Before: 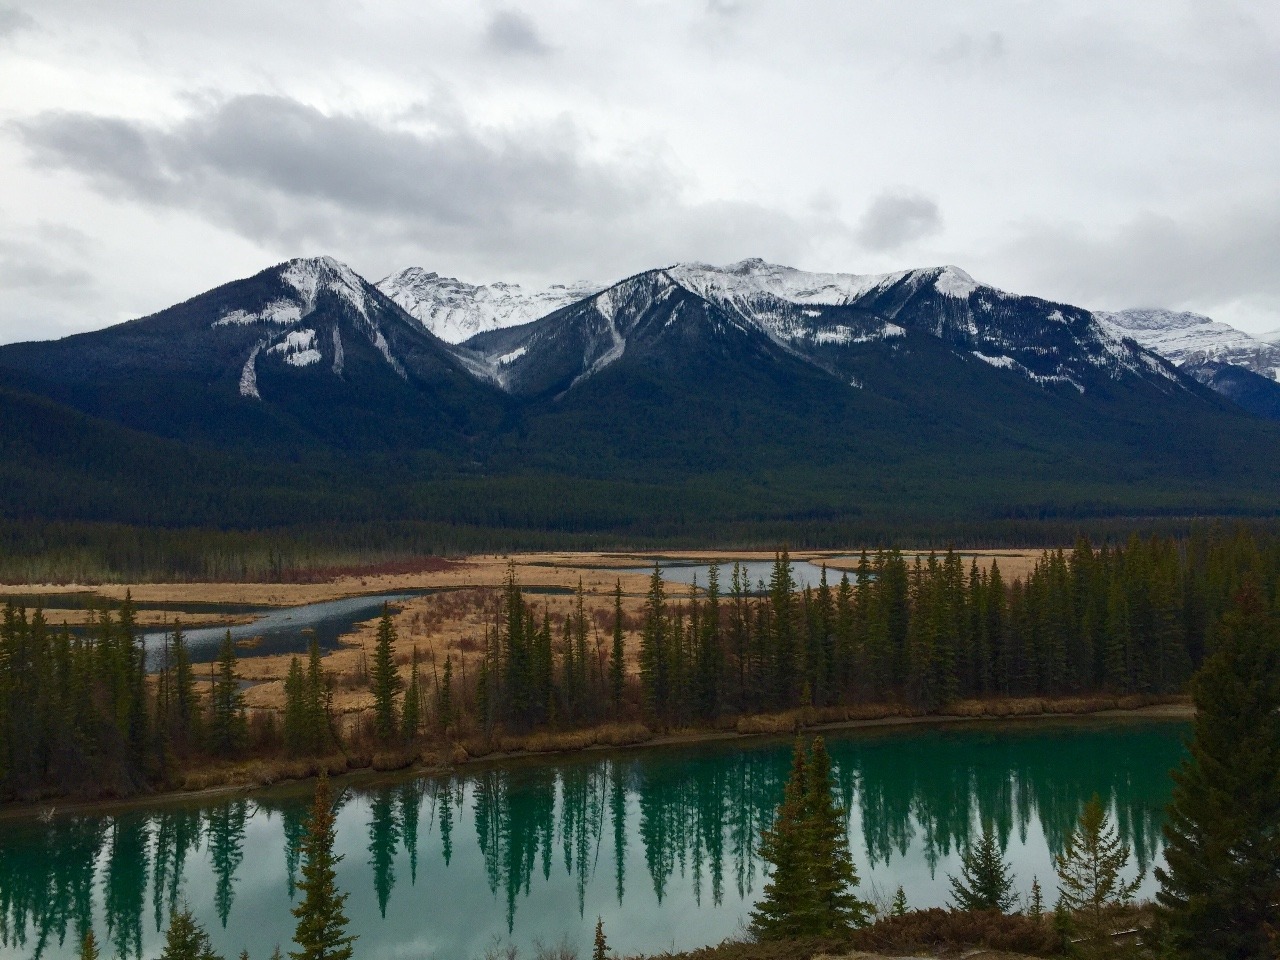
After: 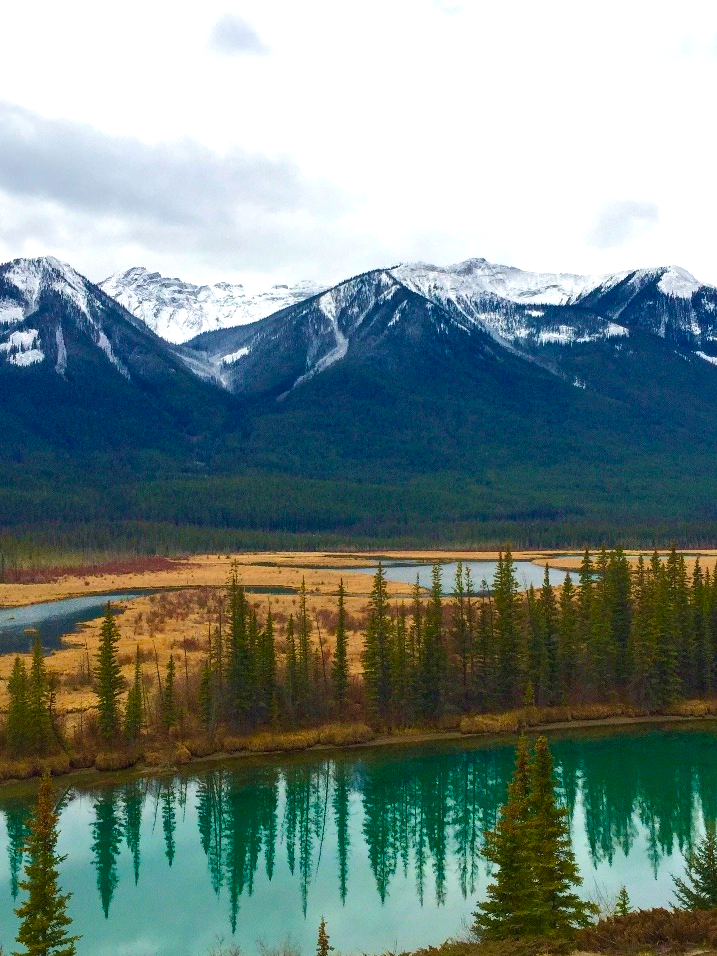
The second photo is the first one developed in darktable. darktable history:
color balance rgb: perceptual saturation grading › global saturation 25%, perceptual brilliance grading › mid-tones 10%, perceptual brilliance grading › shadows 15%, global vibrance 20%
shadows and highlights: shadows 30.86, highlights 0, soften with gaussian
exposure: exposure 0.574 EV, compensate highlight preservation false
crop: left 21.674%, right 22.086%
velvia: on, module defaults
